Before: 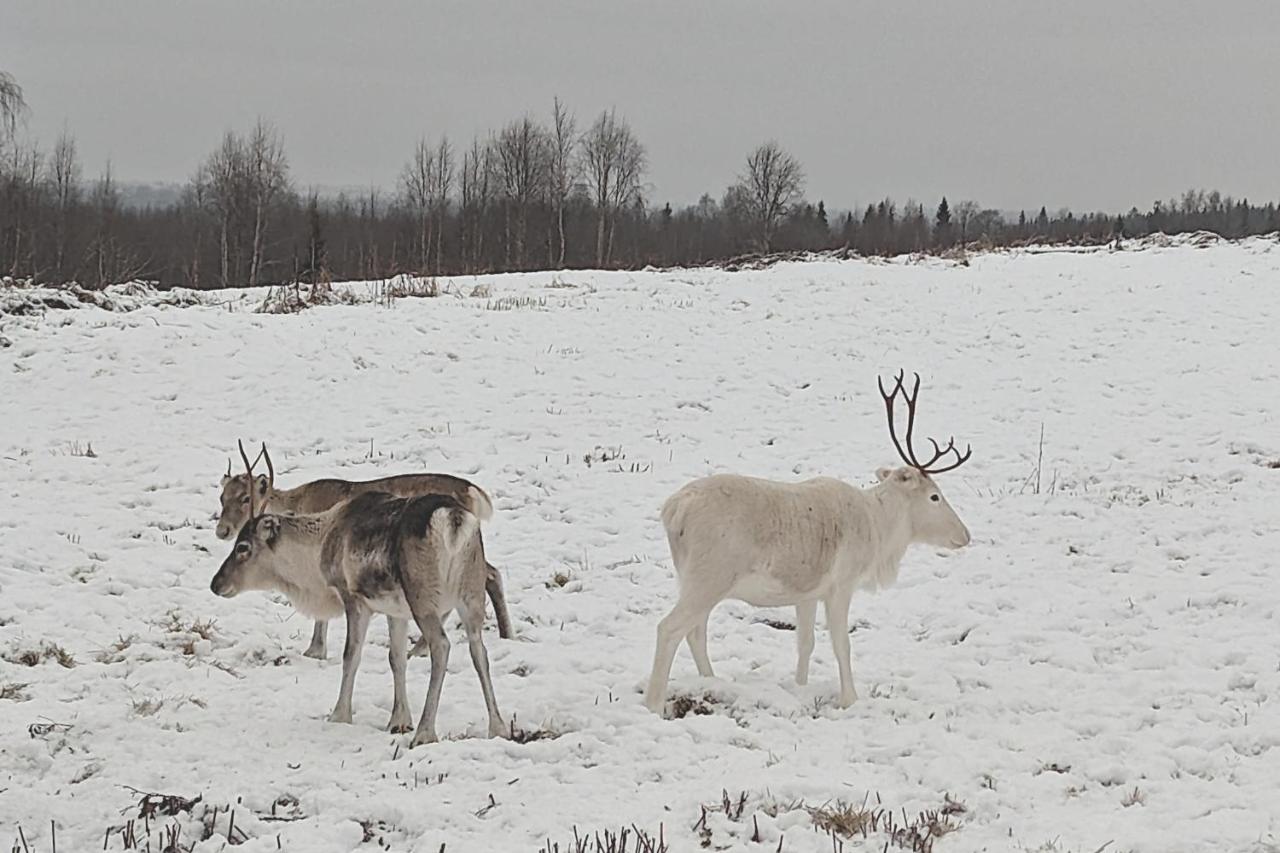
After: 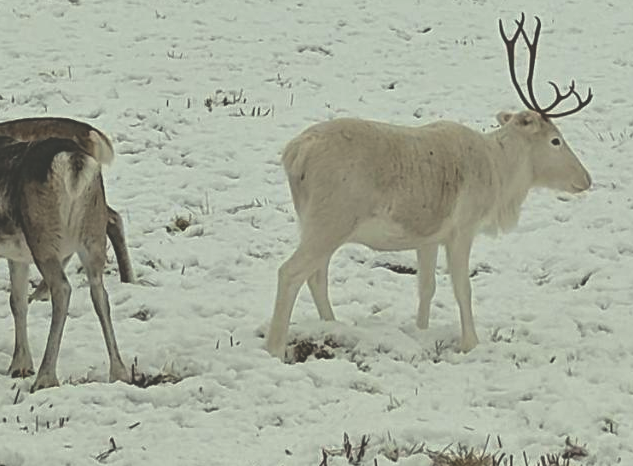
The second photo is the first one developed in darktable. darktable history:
color correction: highlights a* -5.94, highlights b* 11.19
crop: left 29.672%, top 41.786%, right 20.851%, bottom 3.487%
white balance: red 0.988, blue 1.017
rgb curve: curves: ch0 [(0, 0.186) (0.314, 0.284) (0.775, 0.708) (1, 1)], compensate middle gray true, preserve colors none
